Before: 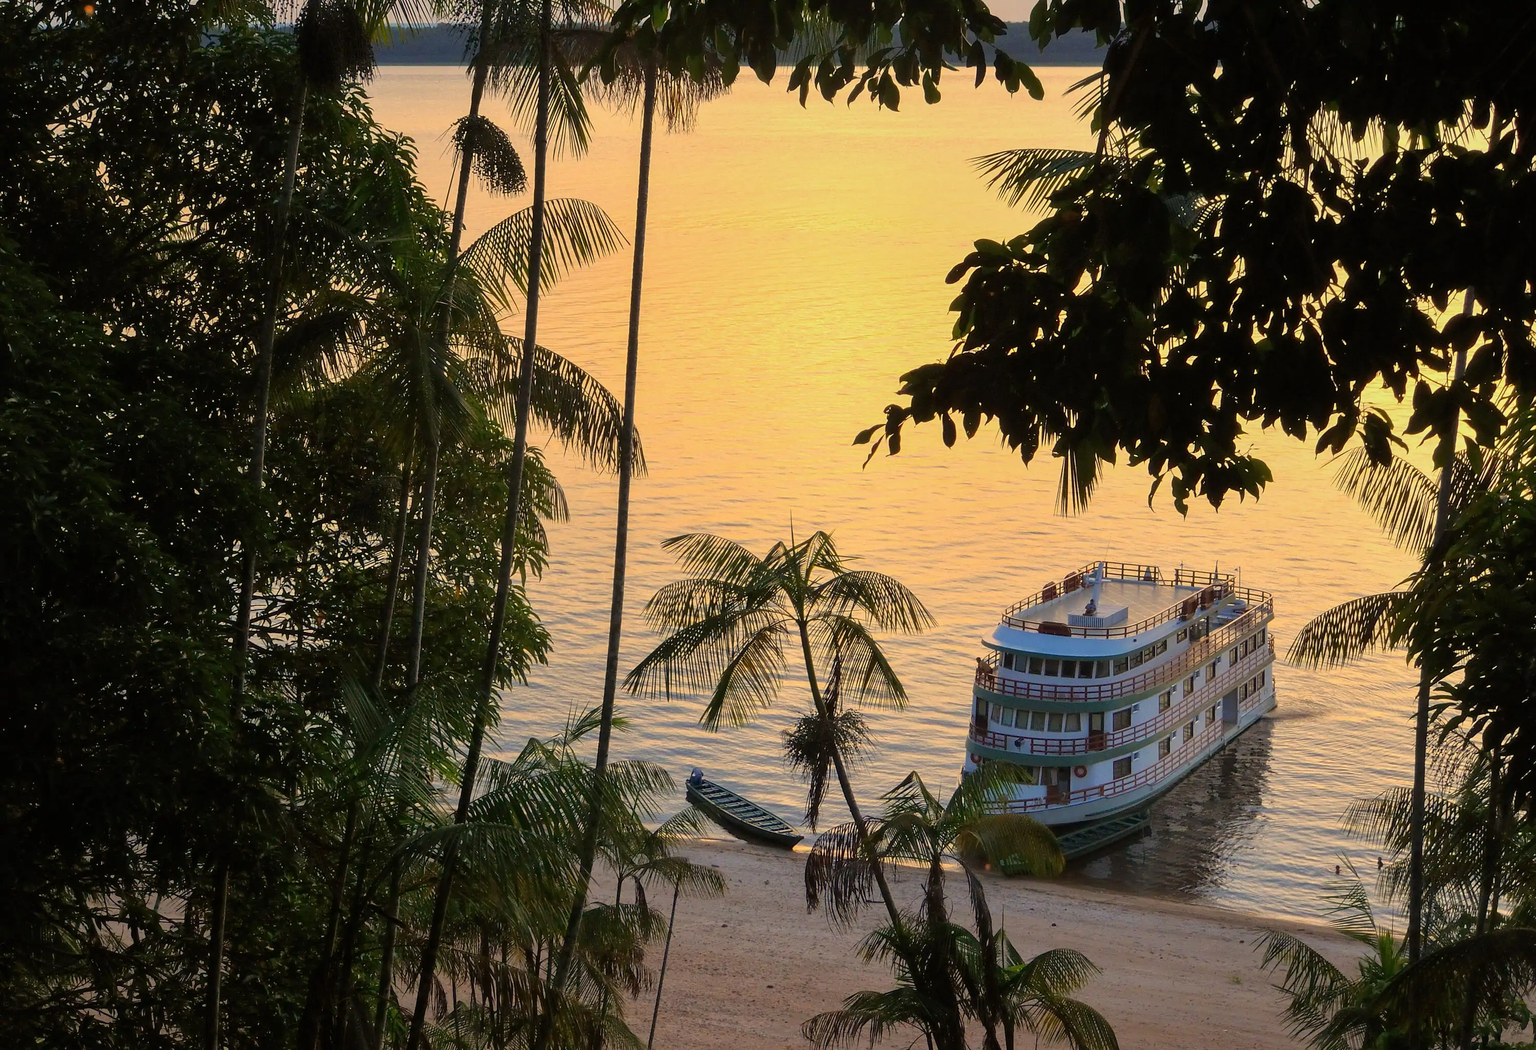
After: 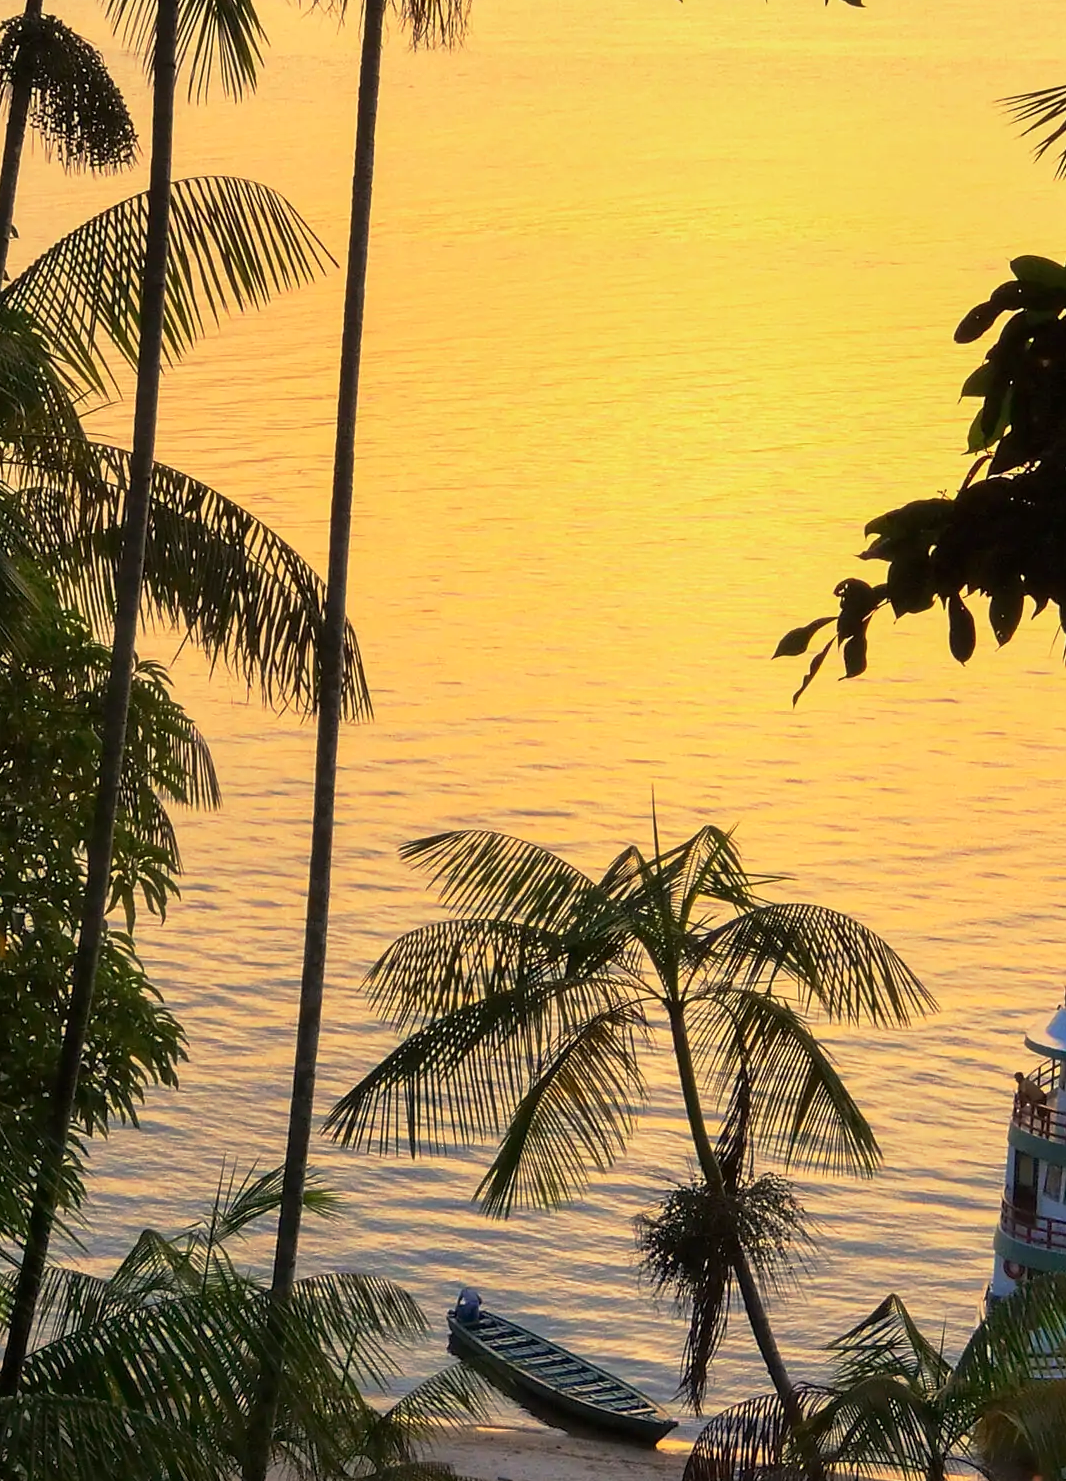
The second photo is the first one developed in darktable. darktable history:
exposure: black level correction 0.001, exposure -0.124 EV, compensate highlight preservation false
crop and rotate: left 29.764%, top 10.323%, right 34.677%, bottom 17.43%
base curve: curves: ch0 [(0, 0) (0.257, 0.25) (0.482, 0.586) (0.757, 0.871) (1, 1)], preserve colors none
